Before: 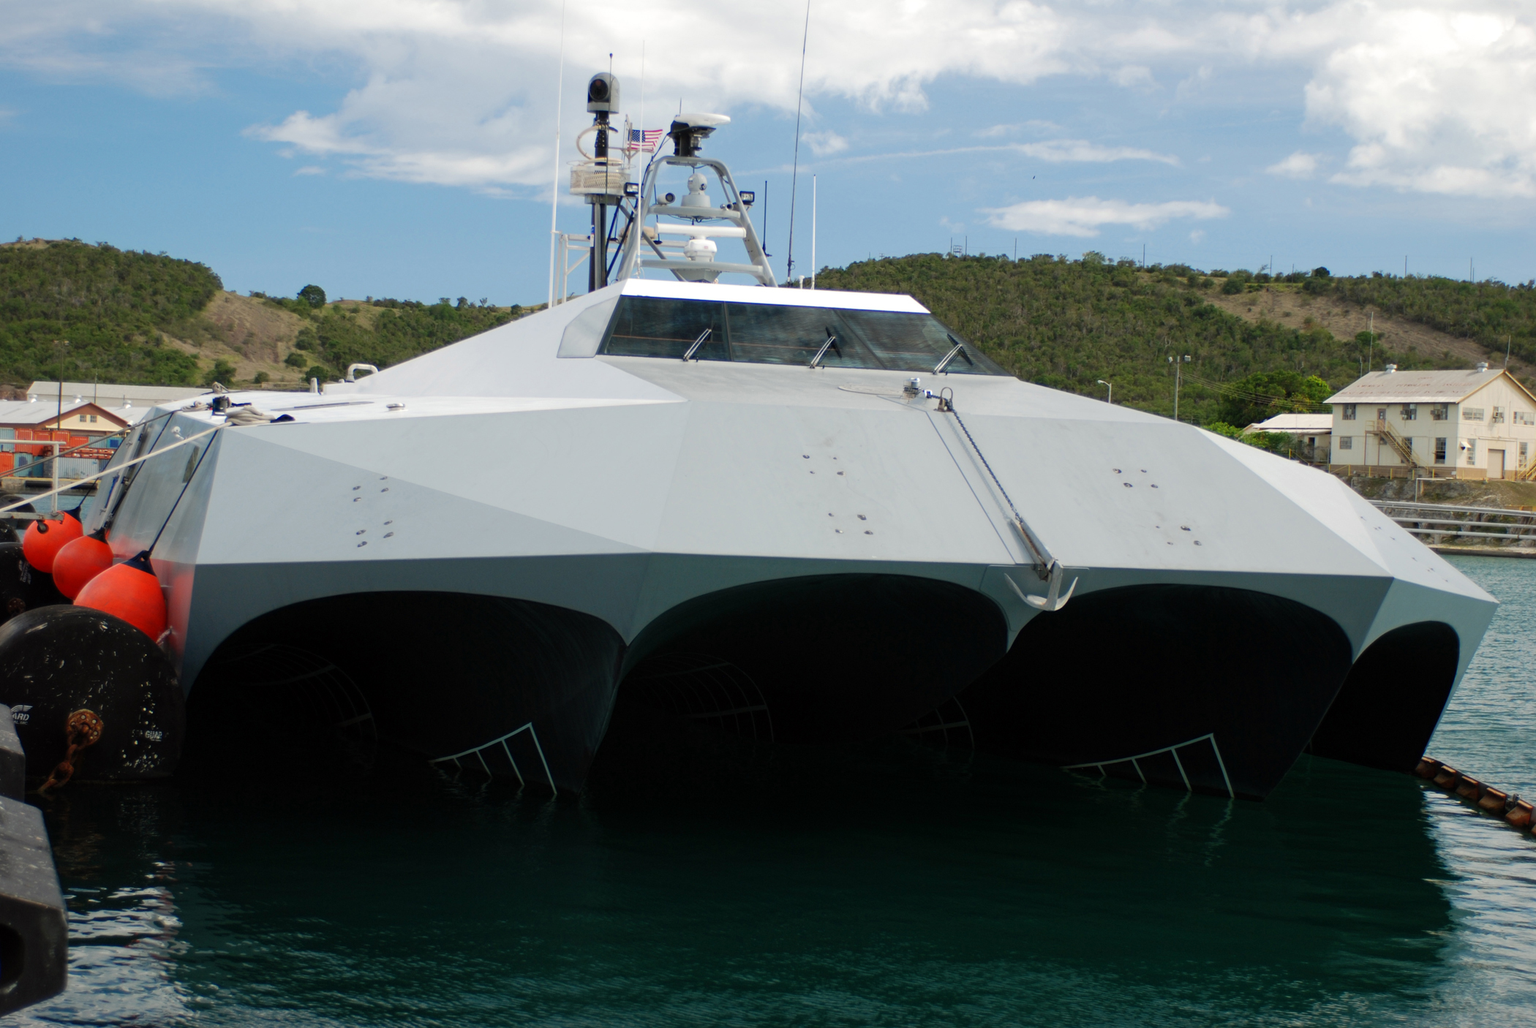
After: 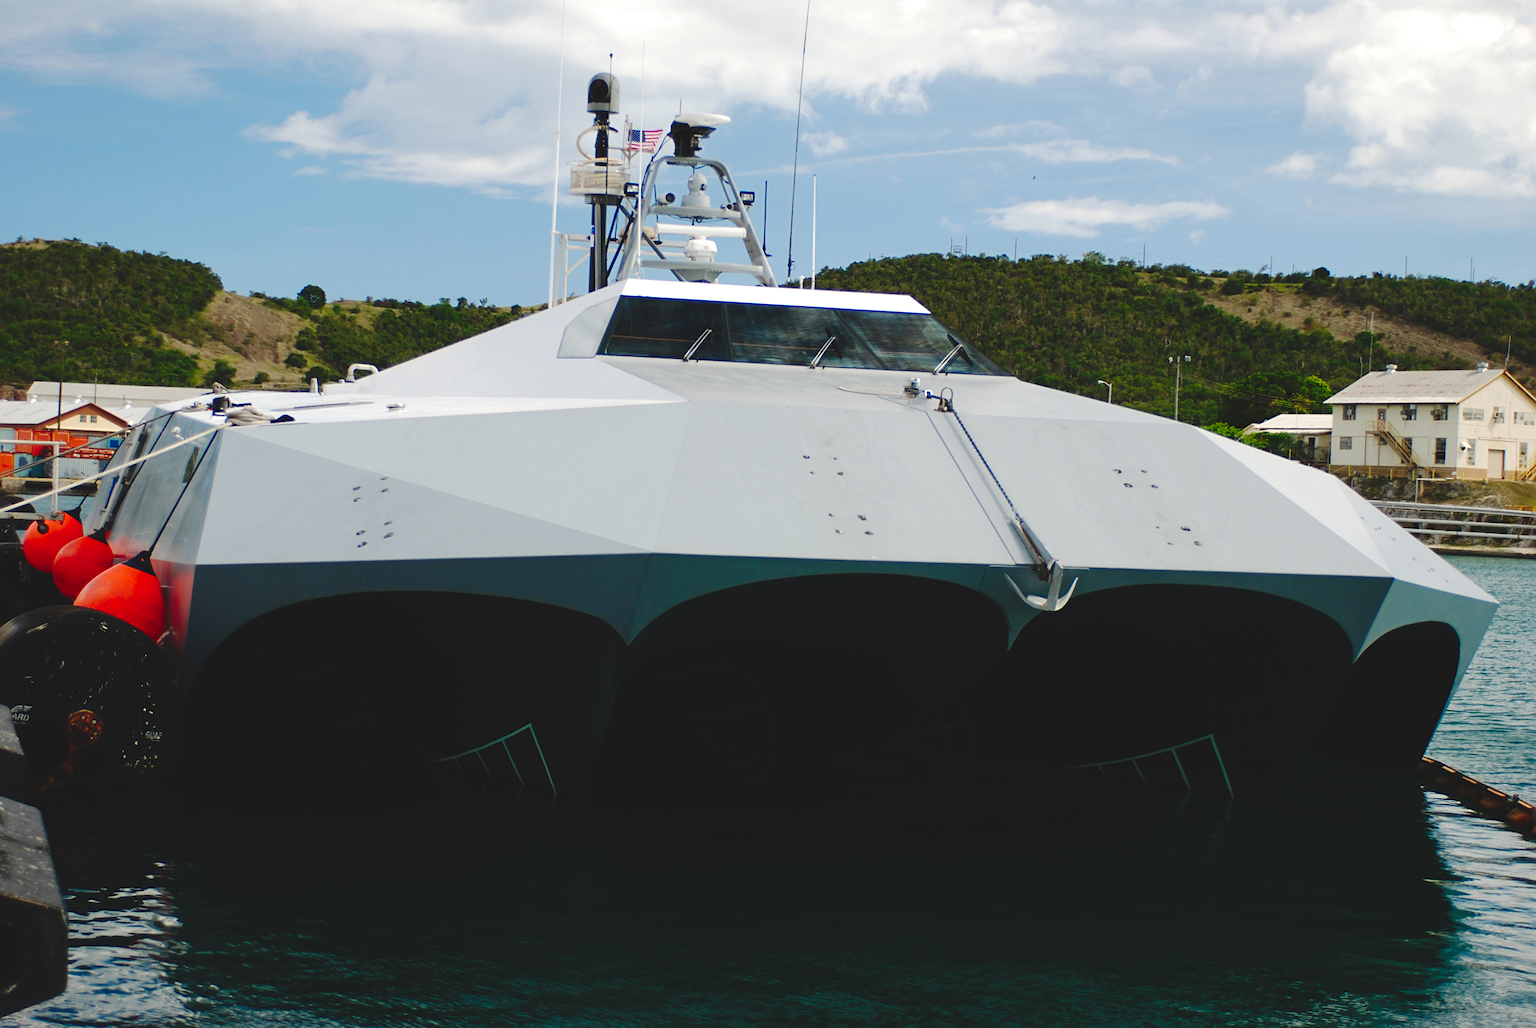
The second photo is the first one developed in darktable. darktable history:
contrast brightness saturation: contrast 0.12, brightness -0.12, saturation 0.2
contrast equalizer: octaves 7, y [[0.6 ×6], [0.55 ×6], [0 ×6], [0 ×6], [0 ×6]], mix 0.15
base curve: curves: ch0 [(0, 0.024) (0.055, 0.065) (0.121, 0.166) (0.236, 0.319) (0.693, 0.726) (1, 1)], preserve colors none
sharpen: amount 0.2
